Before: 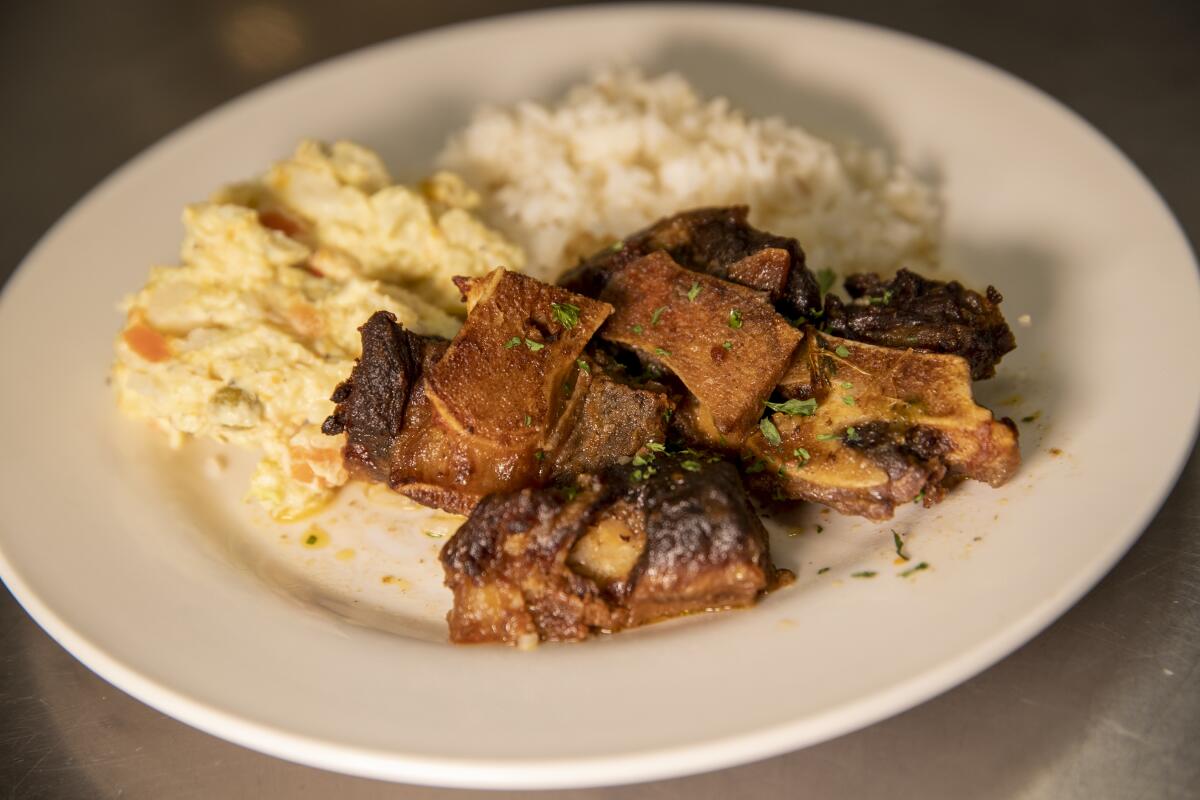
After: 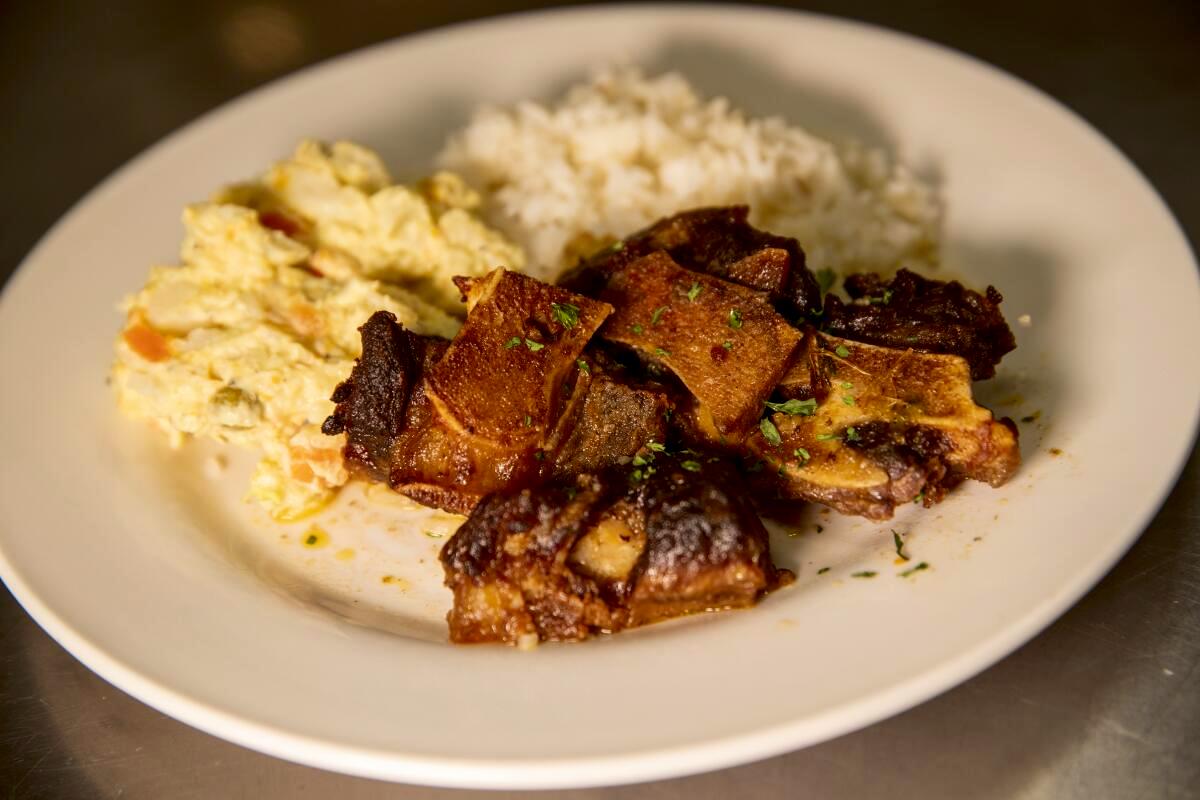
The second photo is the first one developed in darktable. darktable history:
exposure: black level correction 0.009, compensate highlight preservation false
contrast brightness saturation: contrast 0.13, brightness -0.05, saturation 0.16
